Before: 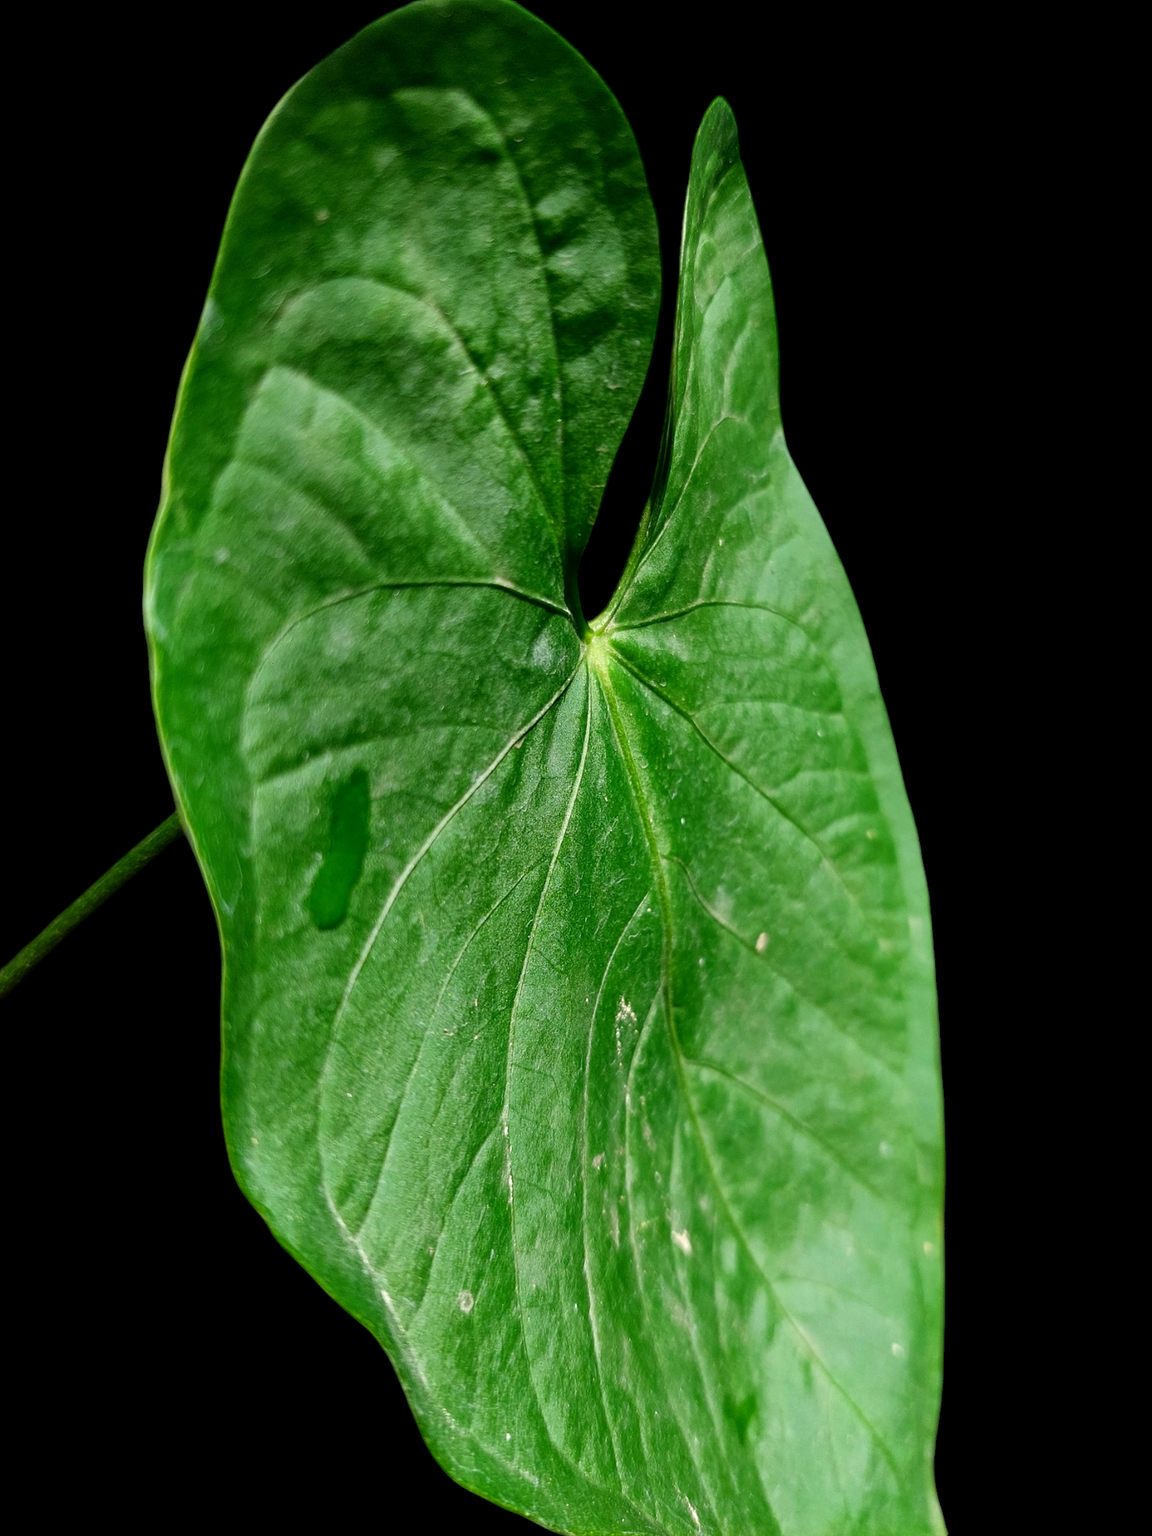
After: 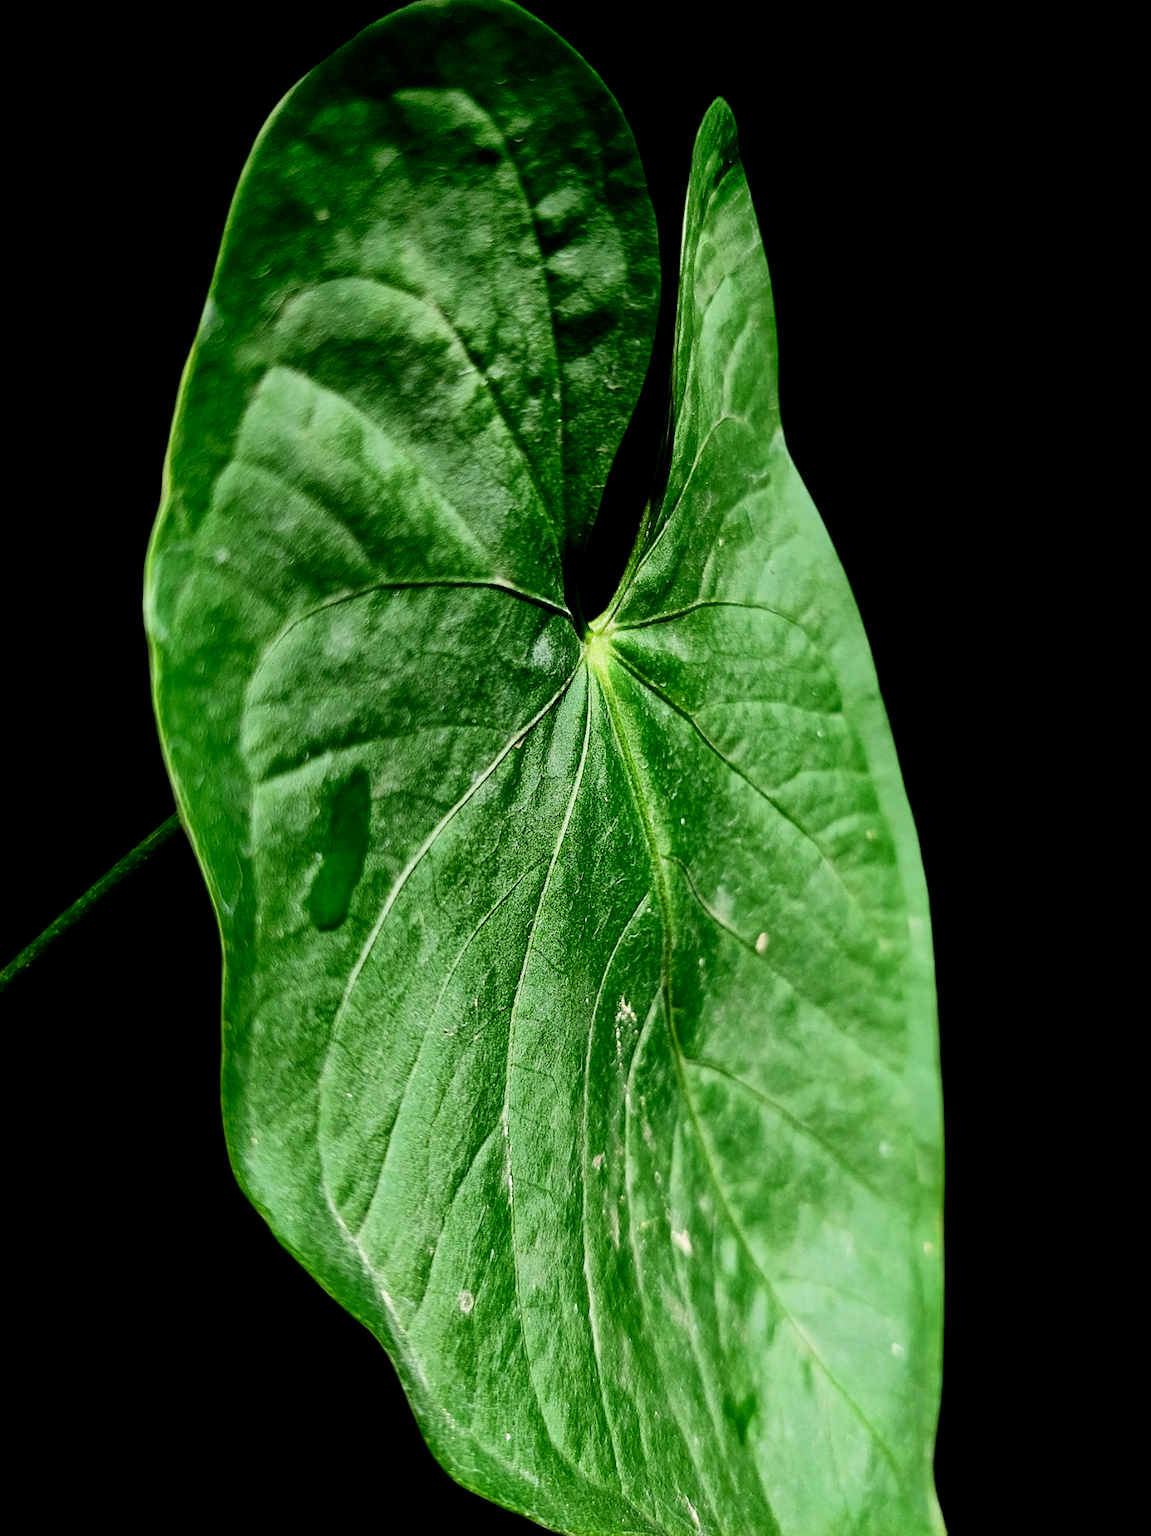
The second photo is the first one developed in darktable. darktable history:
filmic rgb: black relative exposure -5.14 EV, white relative exposure 3.19 EV, threshold 2.97 EV, hardness 3.42, contrast 1.191, highlights saturation mix -49.65%, enable highlight reconstruction true
shadows and highlights: on, module defaults
sharpen: amount 0.206
contrast brightness saturation: contrast 0.282
